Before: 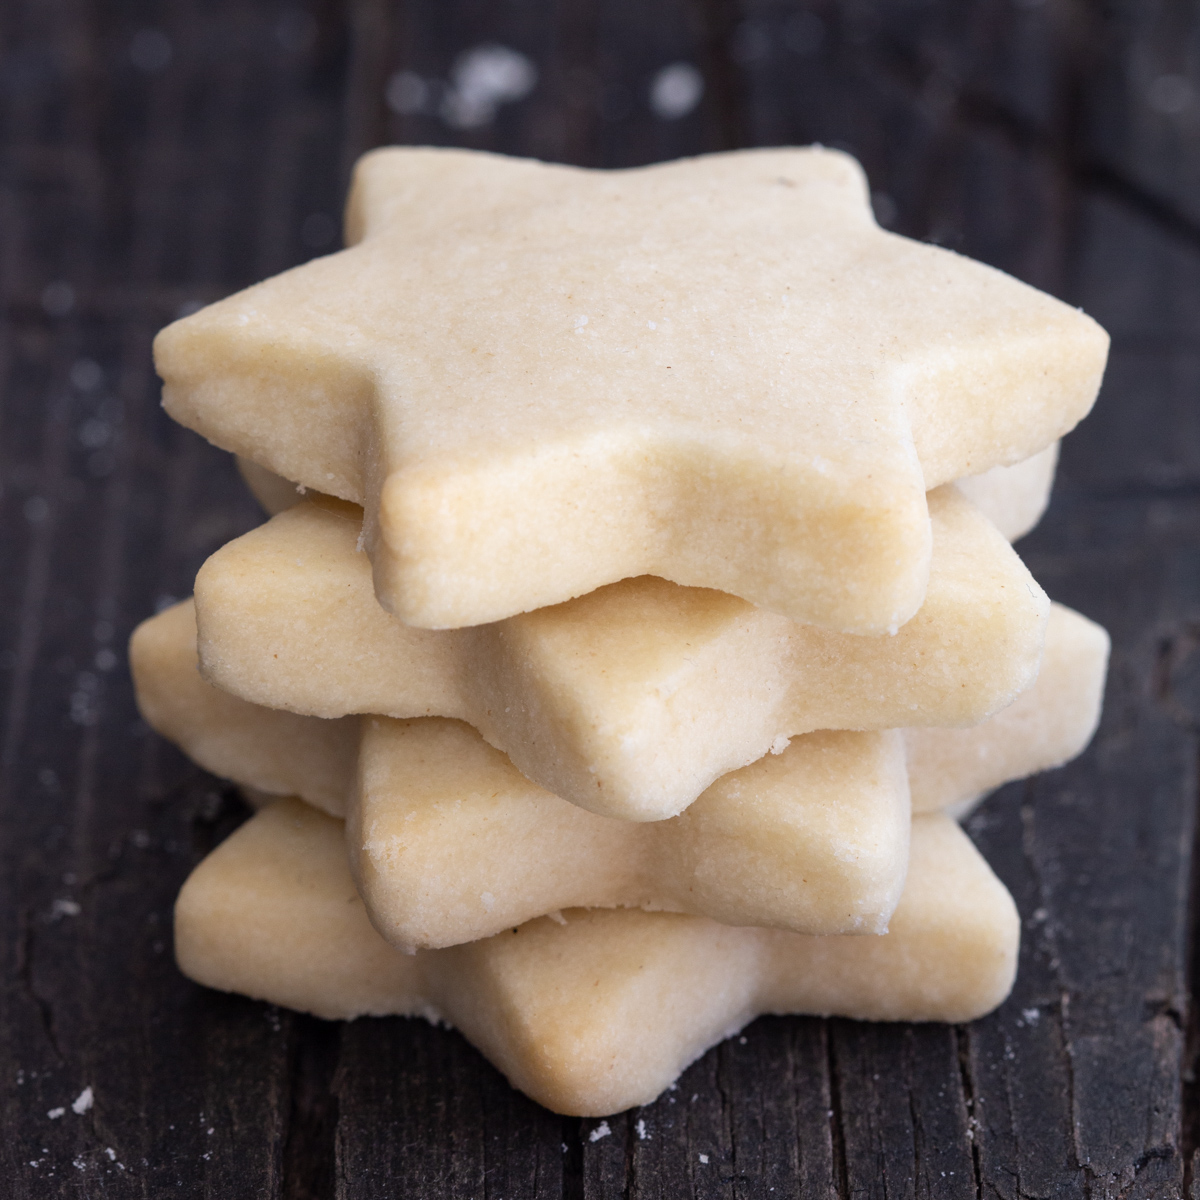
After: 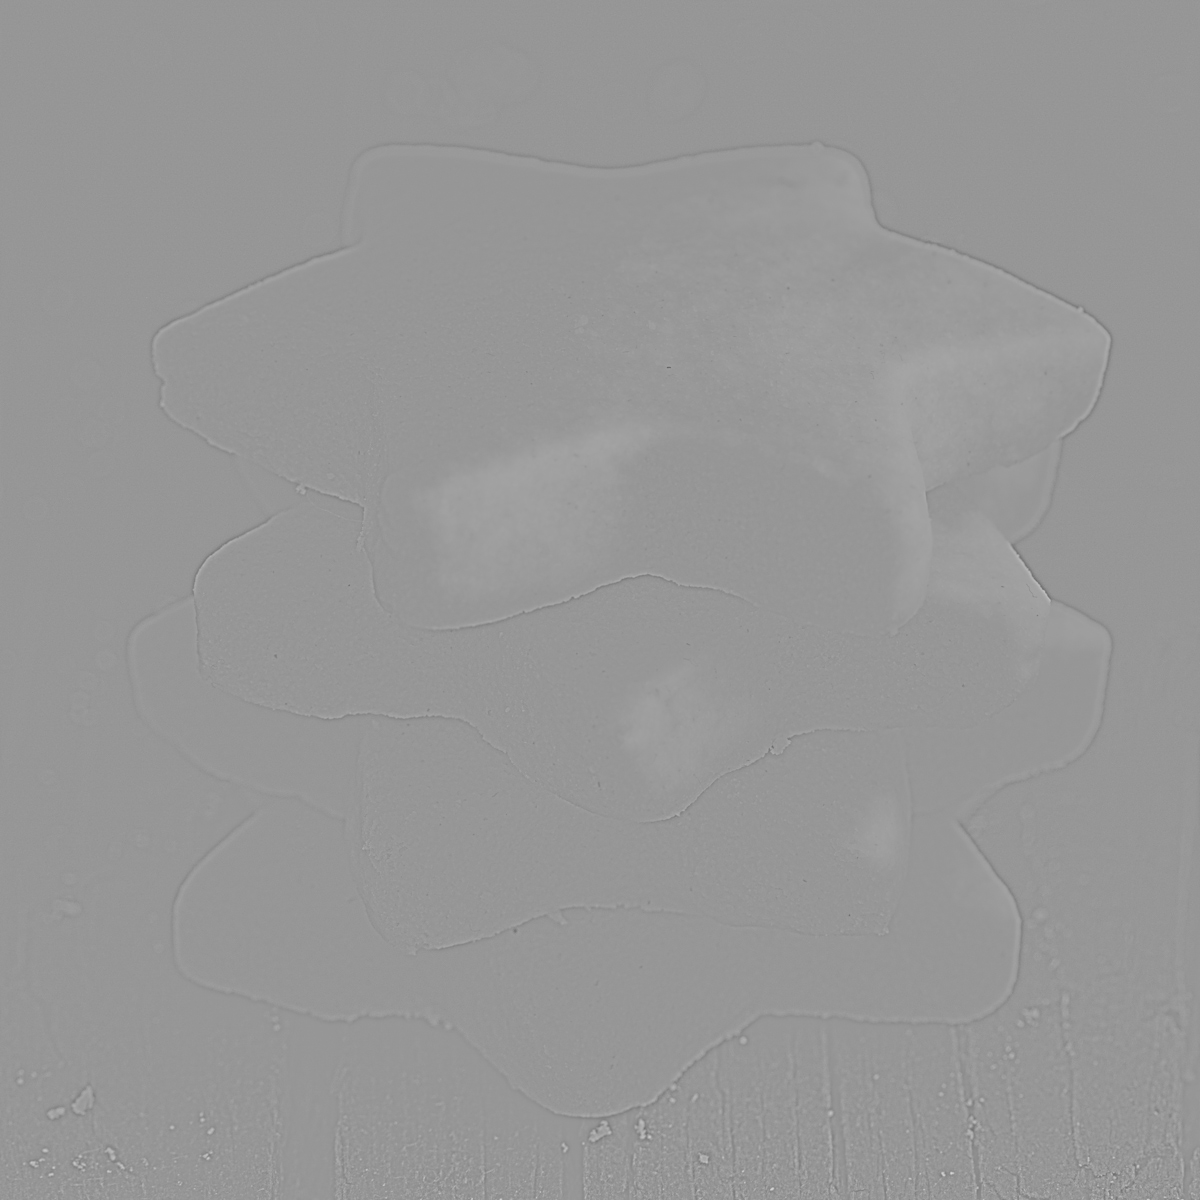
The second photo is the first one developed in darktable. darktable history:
highpass: sharpness 9.84%, contrast boost 9.94%
local contrast: on, module defaults
sharpen: amount 0.2
base curve: curves: ch0 [(0, 0) (0.204, 0.334) (0.55, 0.733) (1, 1)], preserve colors none
exposure: black level correction -0.002, exposure 0.54 EV, compensate highlight preservation false
